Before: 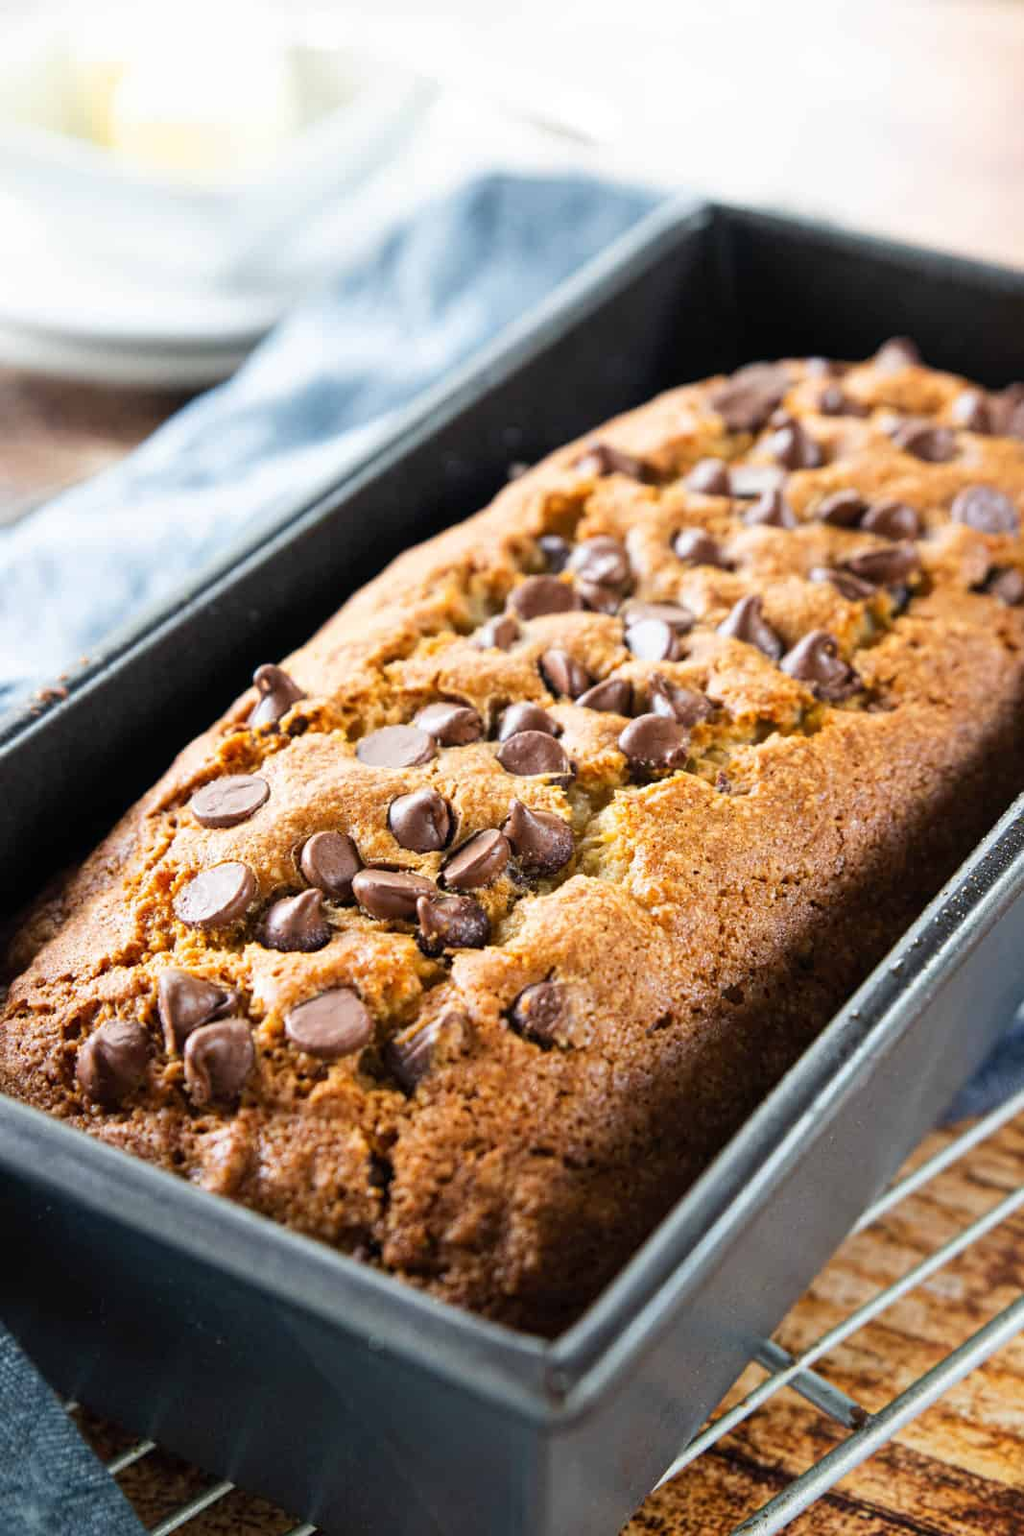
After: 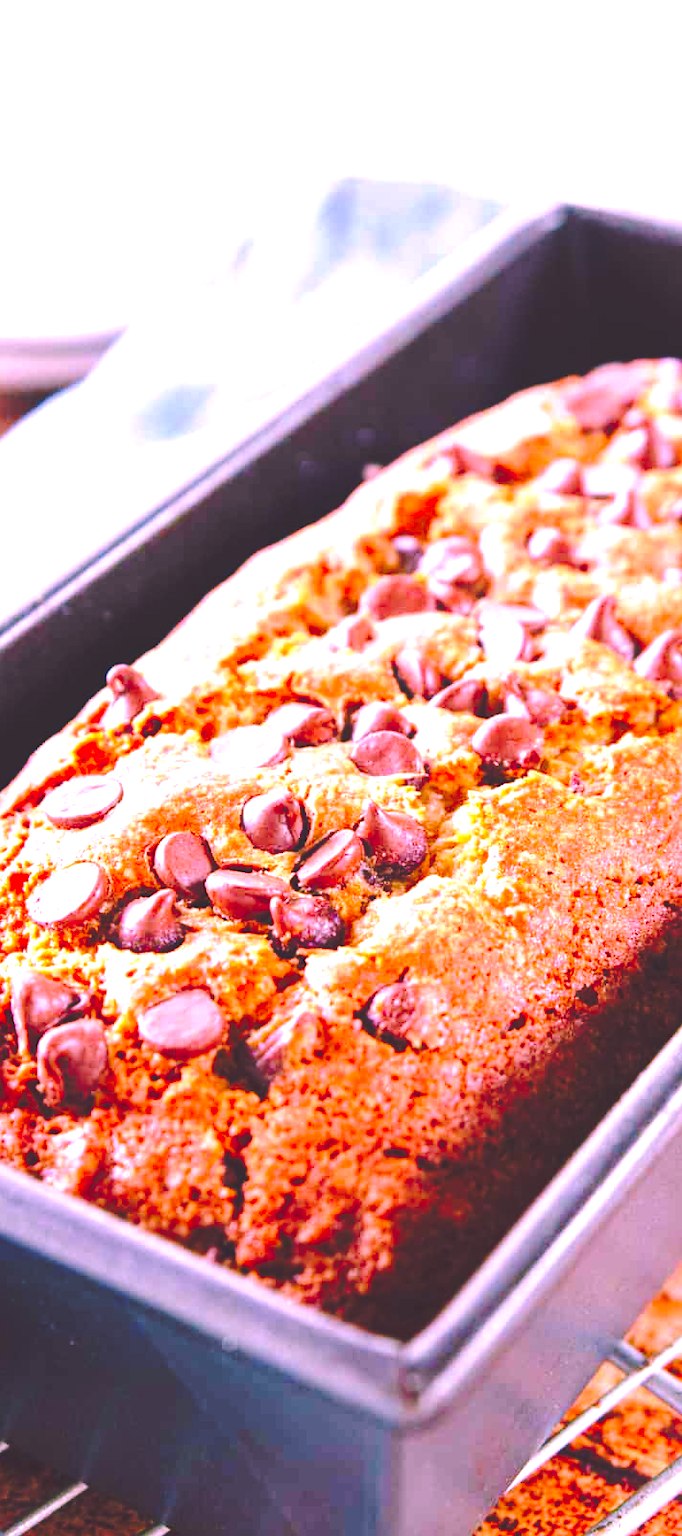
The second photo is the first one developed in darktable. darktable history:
crop and rotate: left 14.372%, right 18.954%
exposure: exposure 1.152 EV, compensate highlight preservation false
color correction: highlights a* 19.36, highlights b* -11.94, saturation 1.65
base curve: curves: ch0 [(0, 0.024) (0.055, 0.065) (0.121, 0.166) (0.236, 0.319) (0.693, 0.726) (1, 1)], preserve colors none
